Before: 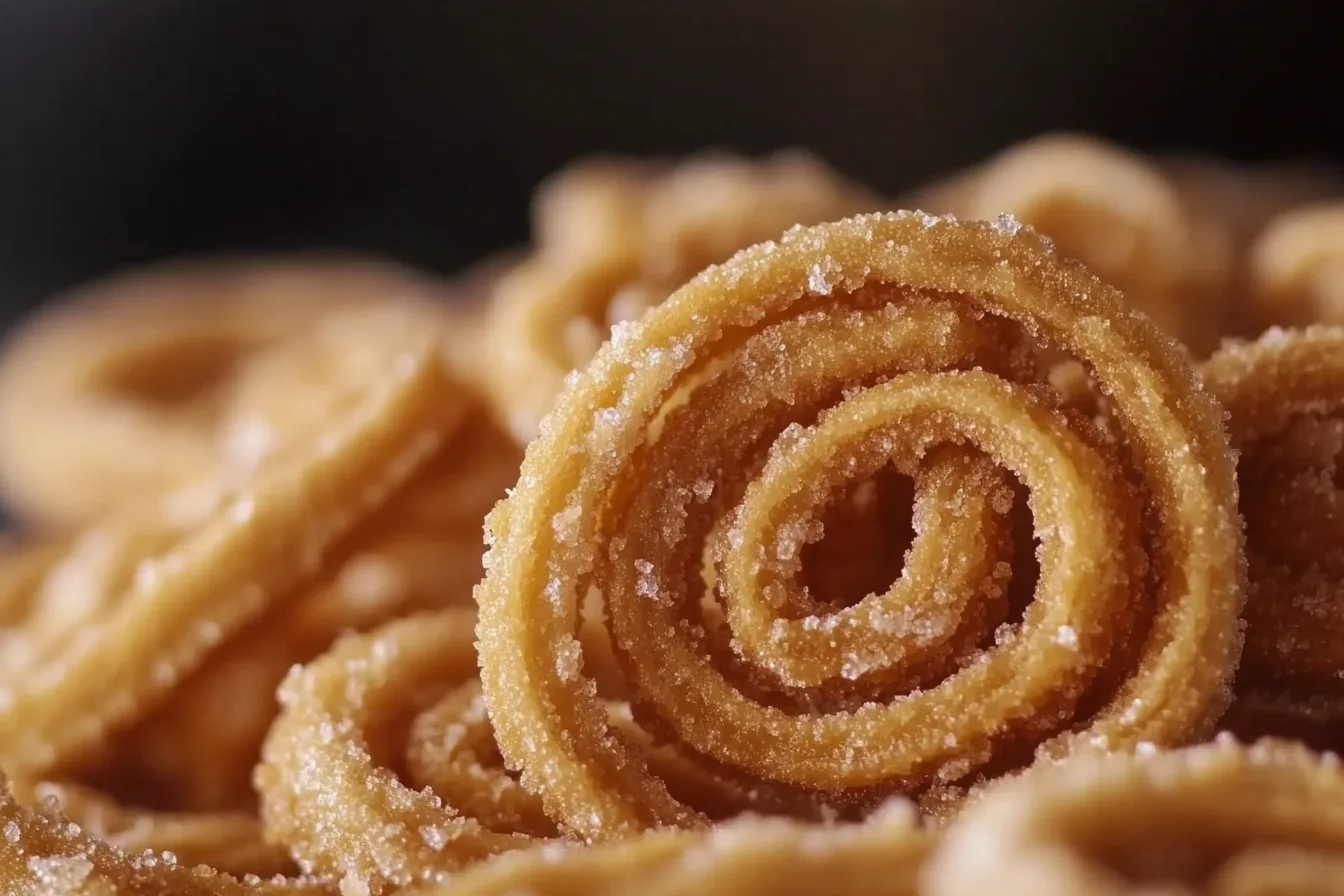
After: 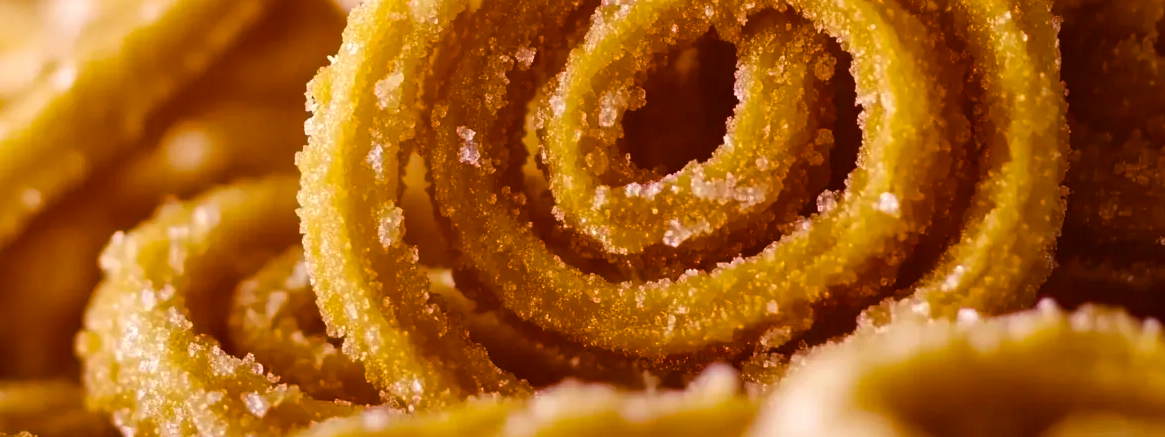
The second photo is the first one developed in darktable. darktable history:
crop and rotate: left 13.261%, top 48.423%, bottom 2.764%
color balance rgb: highlights gain › luminance 17.601%, perceptual saturation grading › global saturation 36.41%, perceptual saturation grading › shadows 34.795%, global vibrance 20%
